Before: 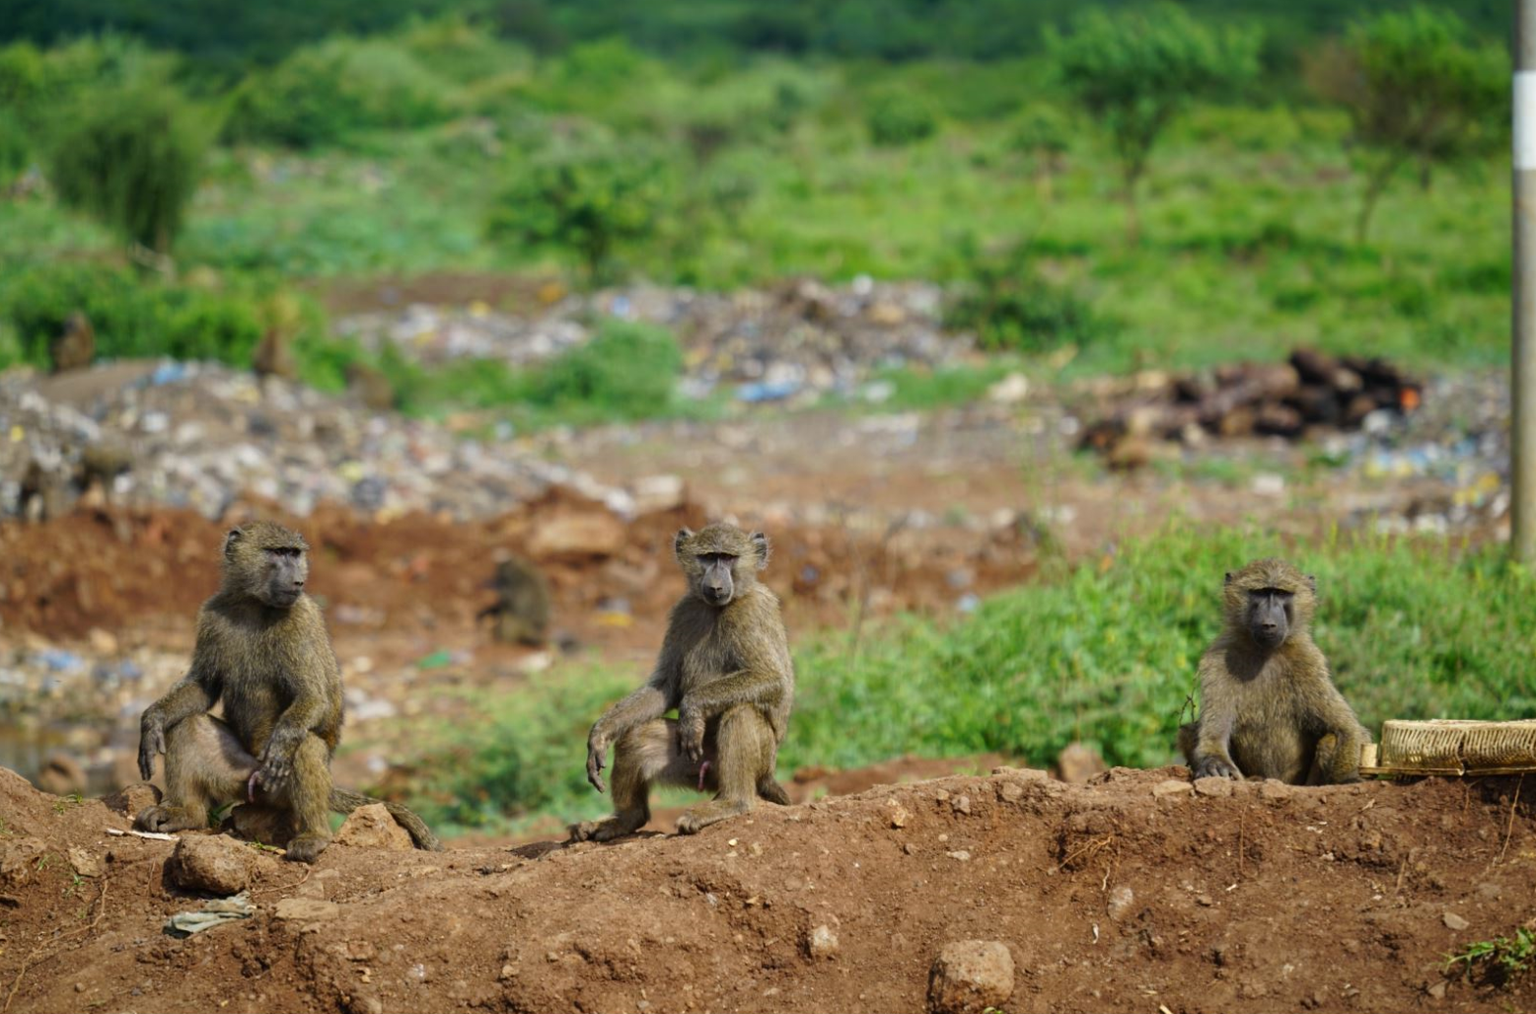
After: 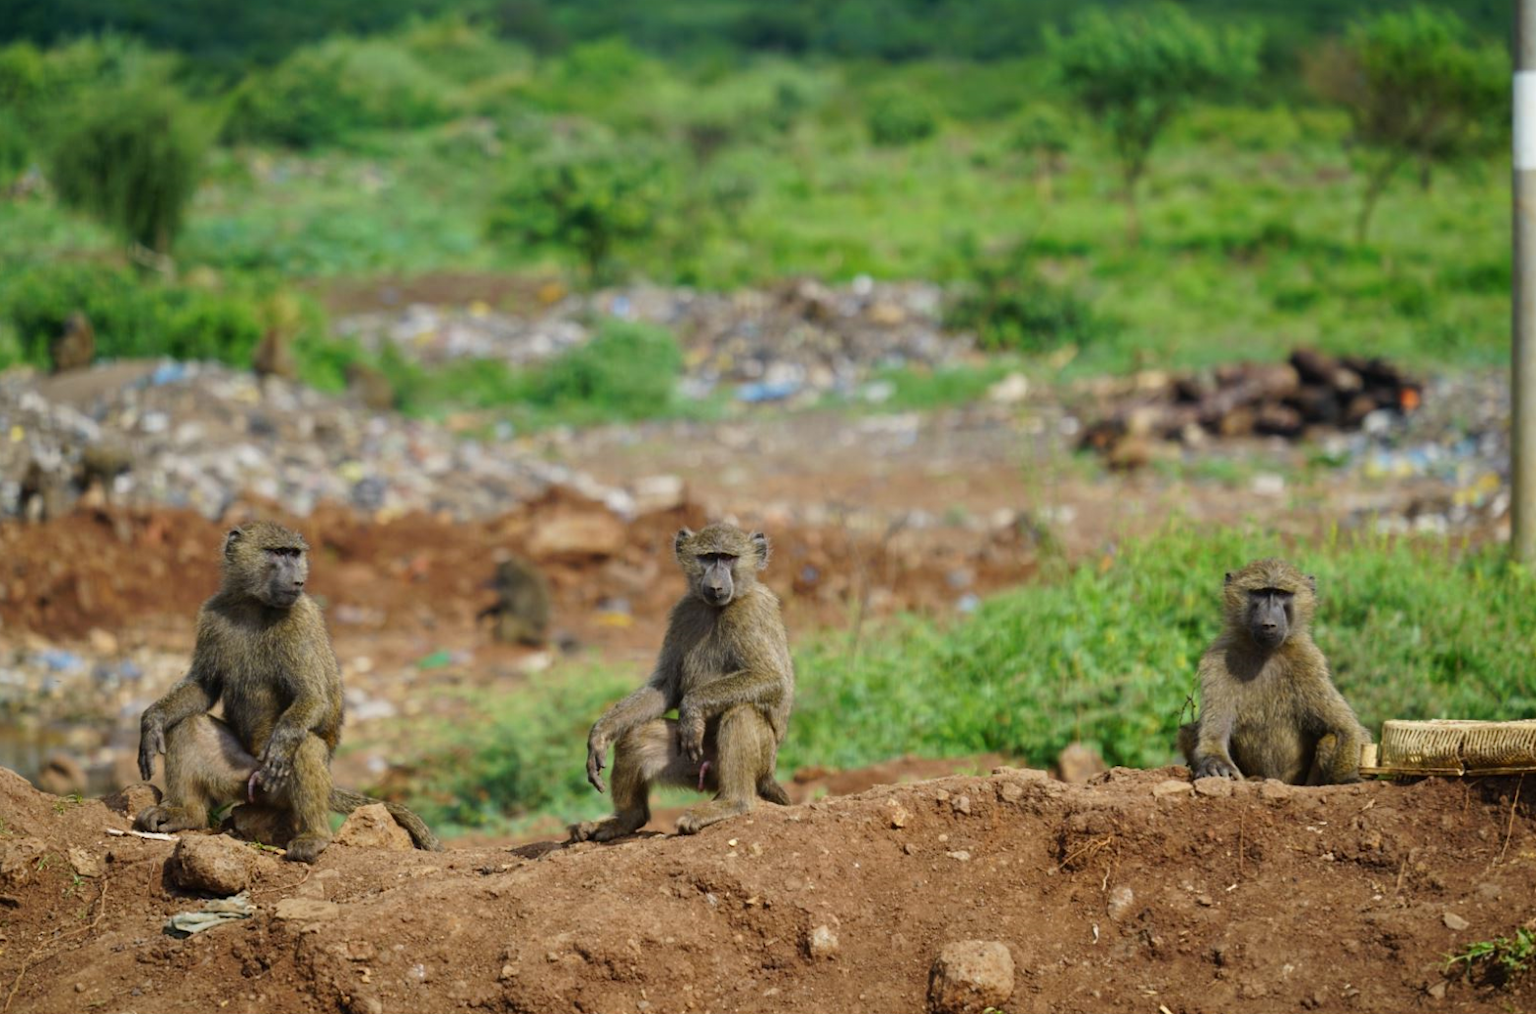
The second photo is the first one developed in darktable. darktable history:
tone equalizer: -8 EV -1.84 EV, -7 EV -1.16 EV, -6 EV -1.62 EV, smoothing diameter 25%, edges refinement/feathering 10, preserve details guided filter
white balance: emerald 1
